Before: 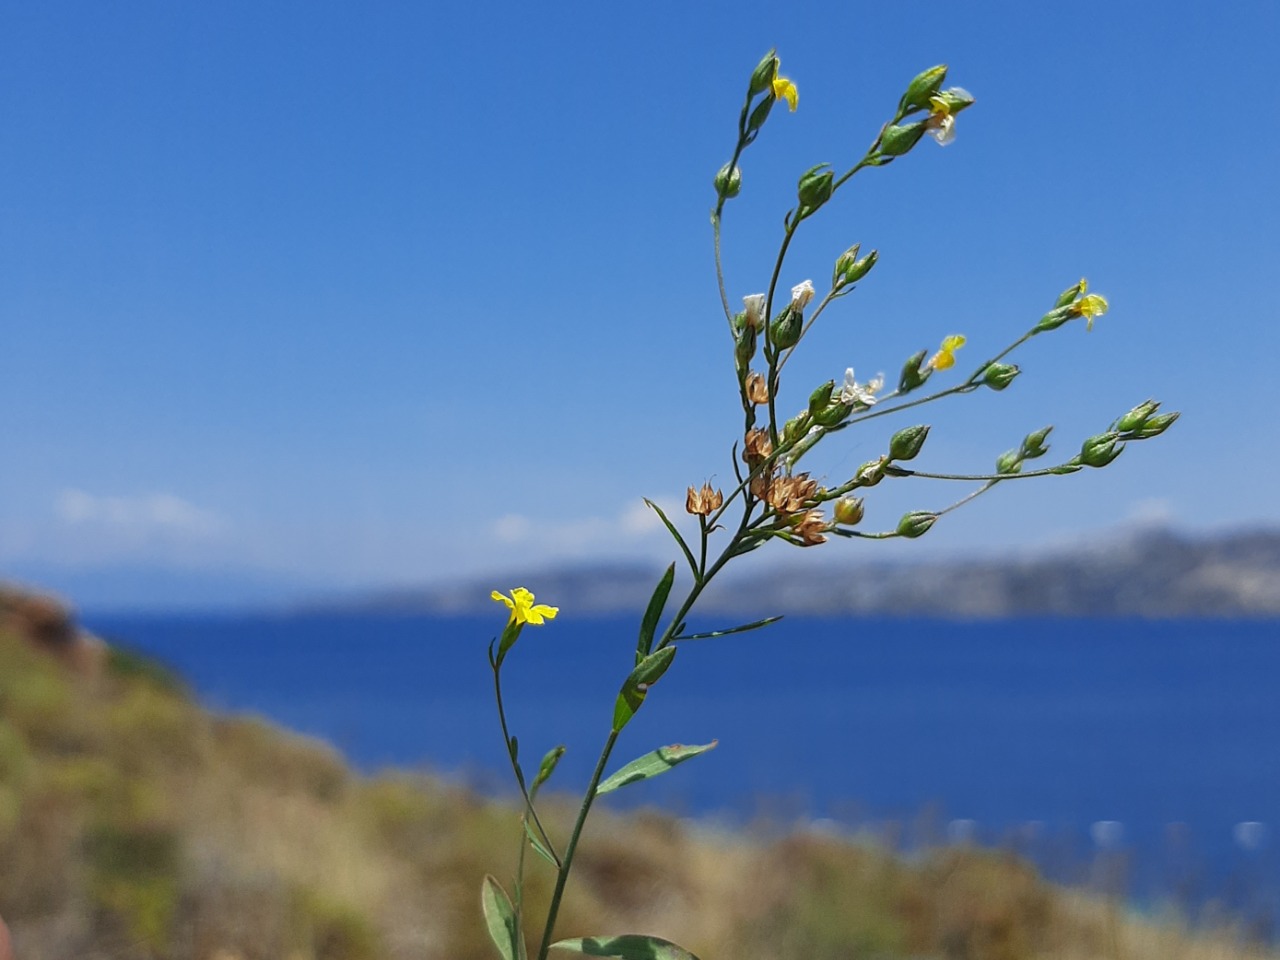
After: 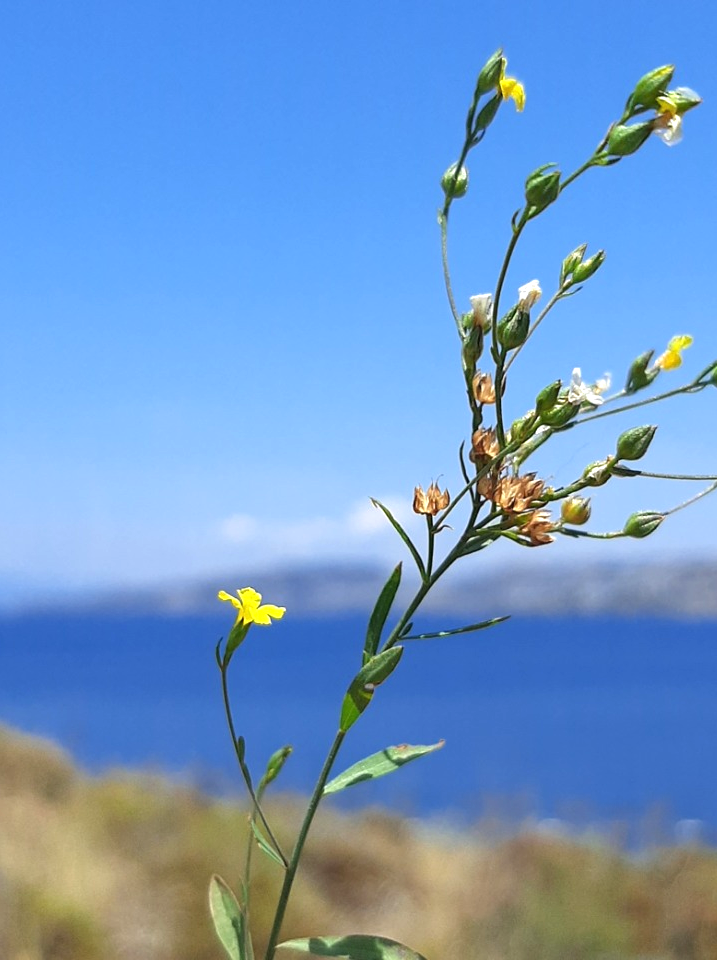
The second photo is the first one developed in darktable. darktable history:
crop: left 21.36%, right 22.547%
exposure: black level correction 0, exposure 0.694 EV, compensate highlight preservation false
